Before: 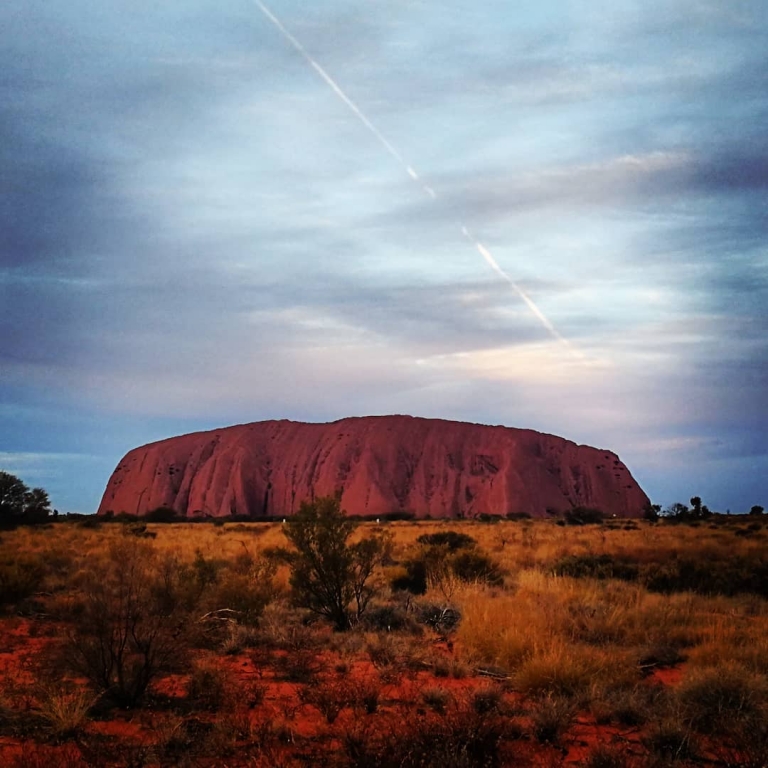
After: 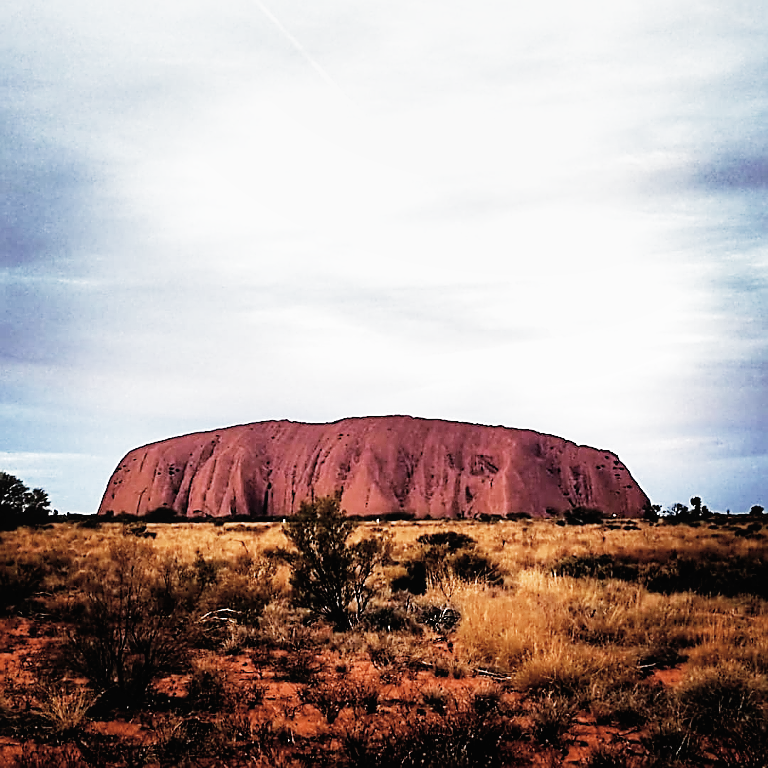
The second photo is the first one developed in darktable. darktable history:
sharpen: radius 1.355, amount 1.243, threshold 0.774
local contrast: highlights 107%, shadows 101%, detail 119%, midtone range 0.2
filmic rgb: black relative exposure -4.99 EV, white relative exposure 4 EV, hardness 2.9, contrast 1.387, add noise in highlights 0, preserve chrominance no, color science v3 (2019), use custom middle-gray values true, contrast in highlights soft
velvia: on, module defaults
exposure: black level correction 0, exposure 1.621 EV, compensate exposure bias true, compensate highlight preservation false
contrast brightness saturation: contrast -0.053, saturation -0.405
